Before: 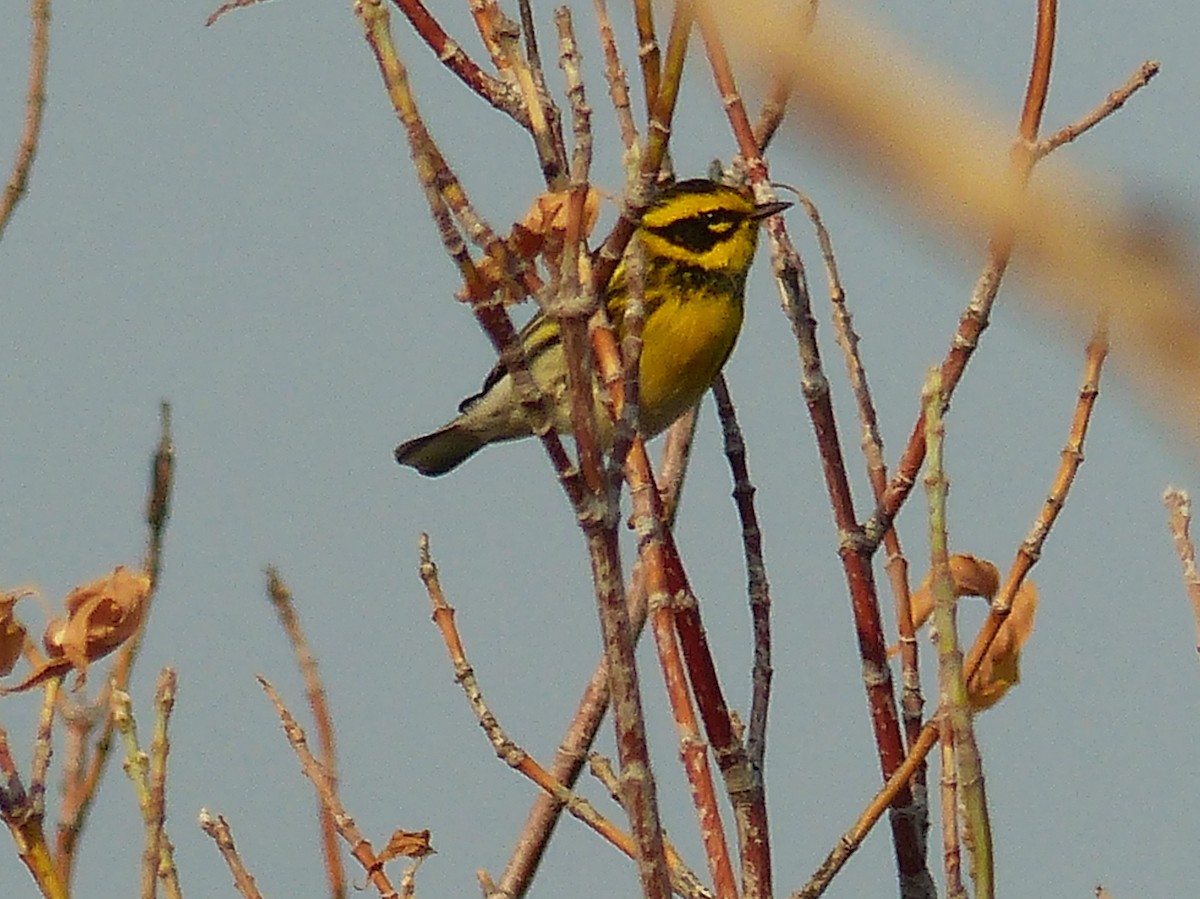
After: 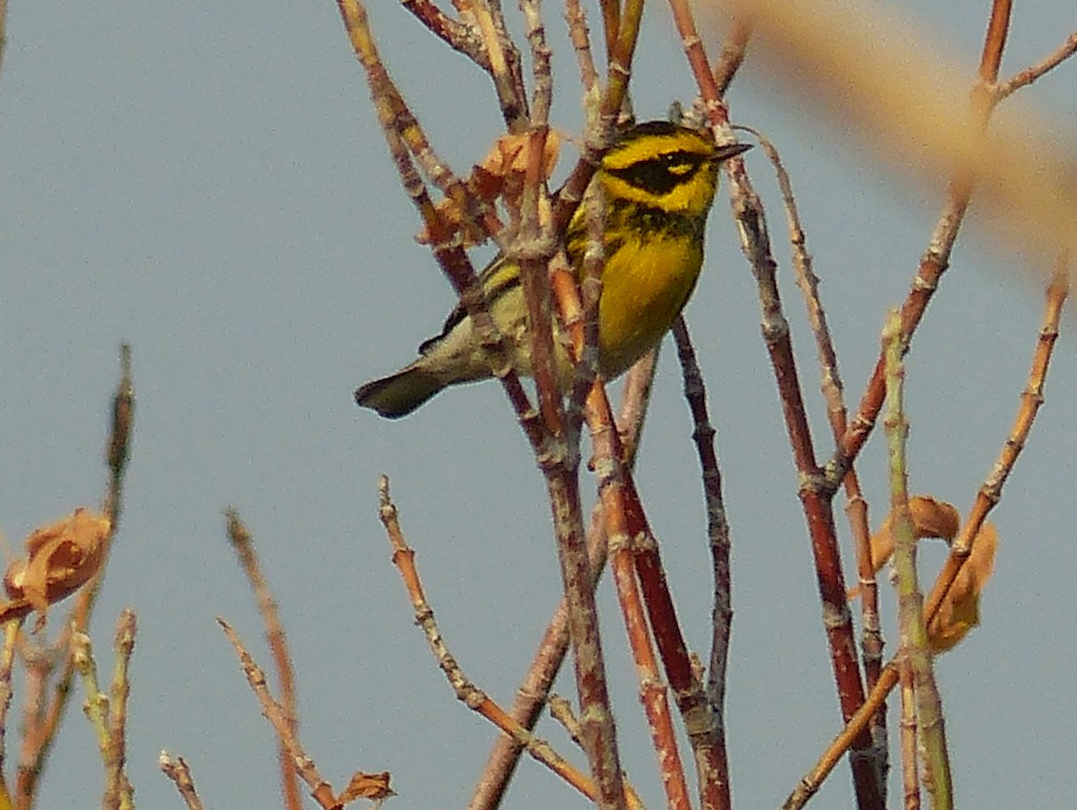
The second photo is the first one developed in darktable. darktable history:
crop: left 3.399%, top 6.502%, right 6.772%, bottom 3.33%
color correction: highlights a* -0.312, highlights b* -0.094
